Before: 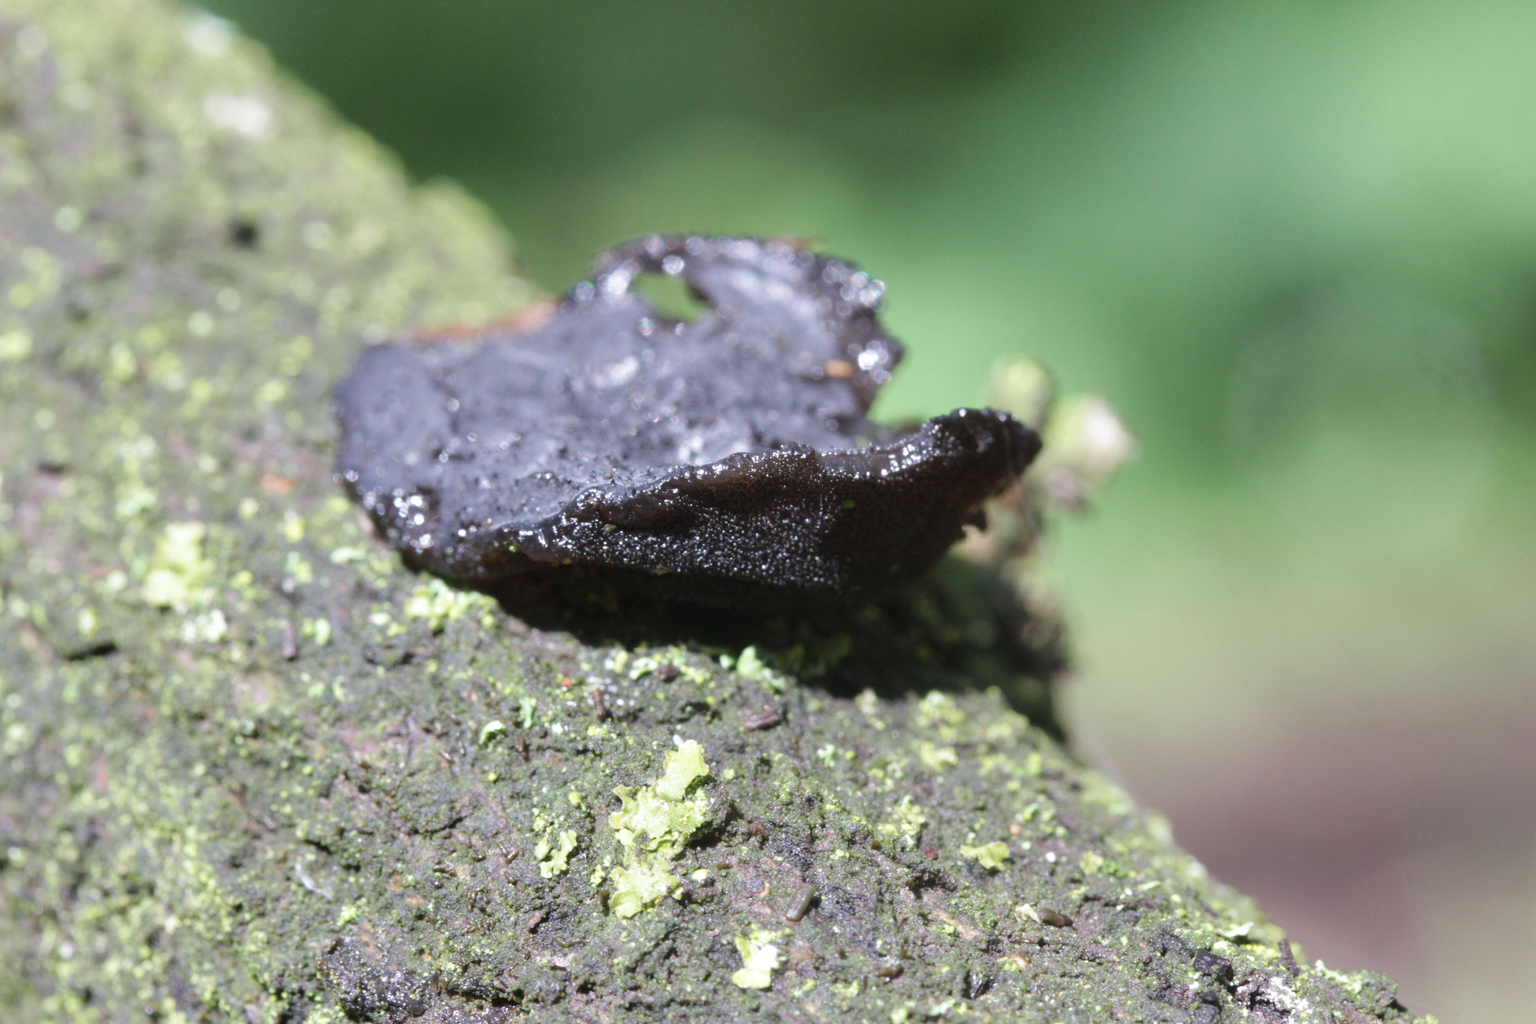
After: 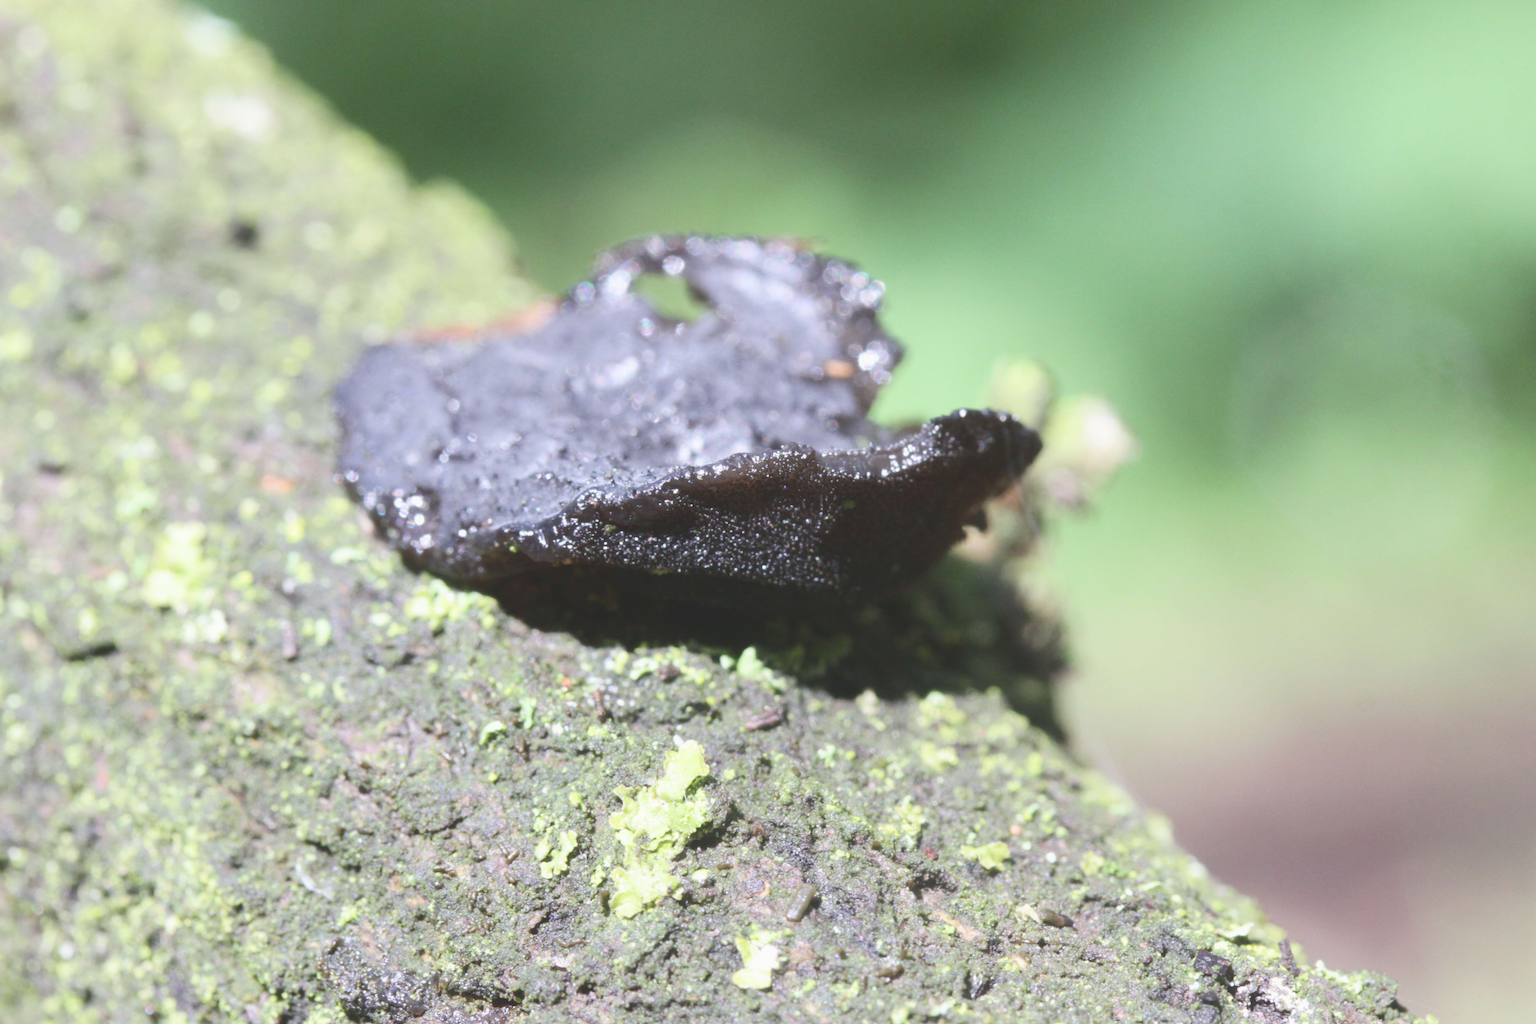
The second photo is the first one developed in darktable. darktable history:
contrast equalizer: y [[0.6 ×6], [0.55 ×6], [0 ×6], [0 ×6], [0 ×6]], mix -0.289
tone curve: curves: ch0 [(0, 0) (0.003, 0.156) (0.011, 0.156) (0.025, 0.161) (0.044, 0.164) (0.069, 0.178) (0.1, 0.201) (0.136, 0.229) (0.177, 0.263) (0.224, 0.301) (0.277, 0.355) (0.335, 0.415) (0.399, 0.48) (0.468, 0.561) (0.543, 0.647) (0.623, 0.735) (0.709, 0.819) (0.801, 0.893) (0.898, 0.953) (1, 1)], color space Lab, independent channels, preserve colors none
